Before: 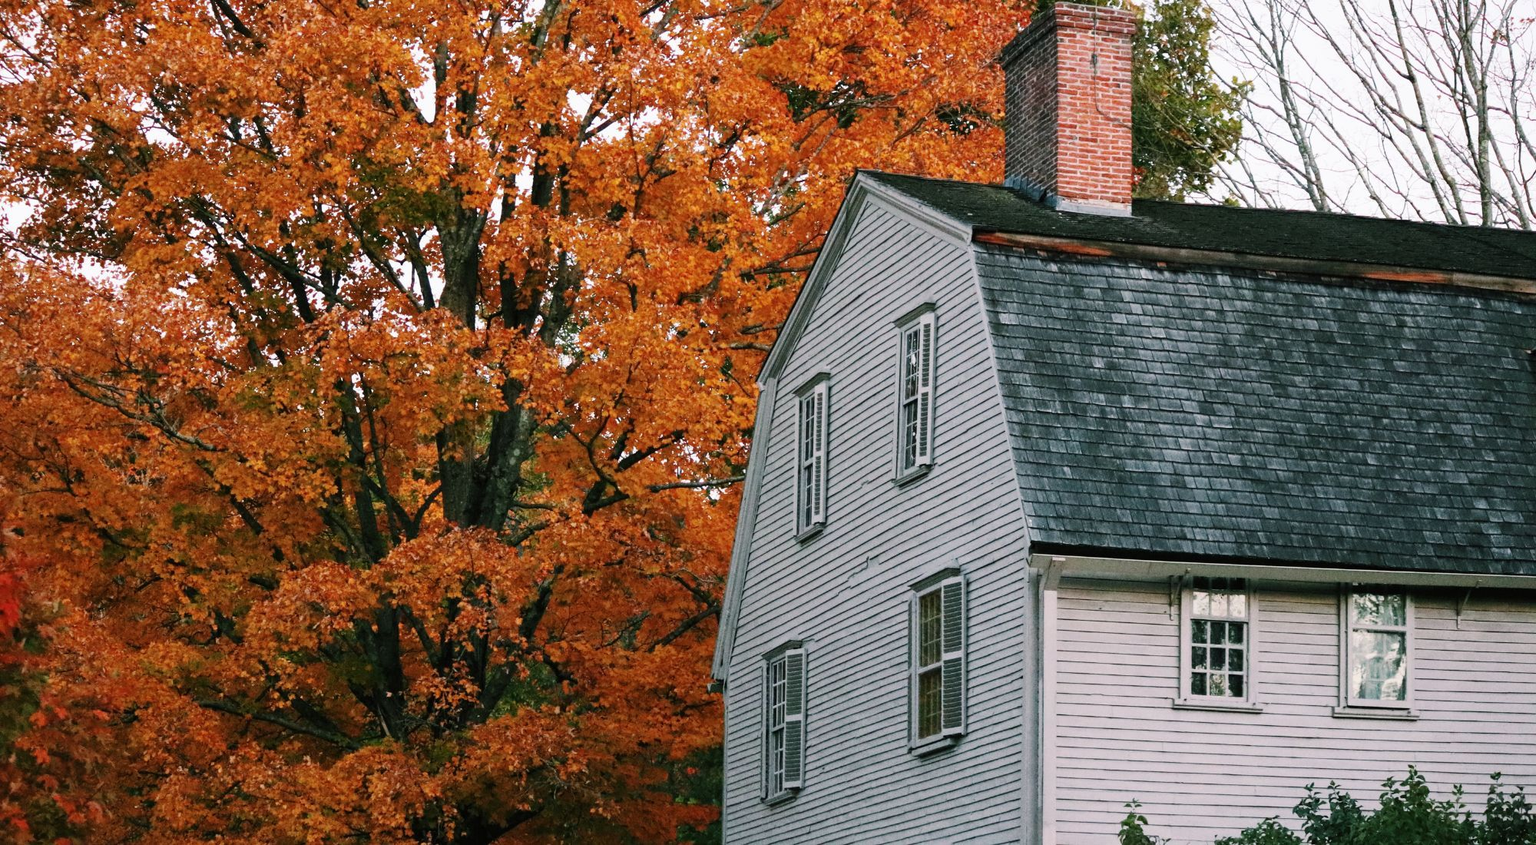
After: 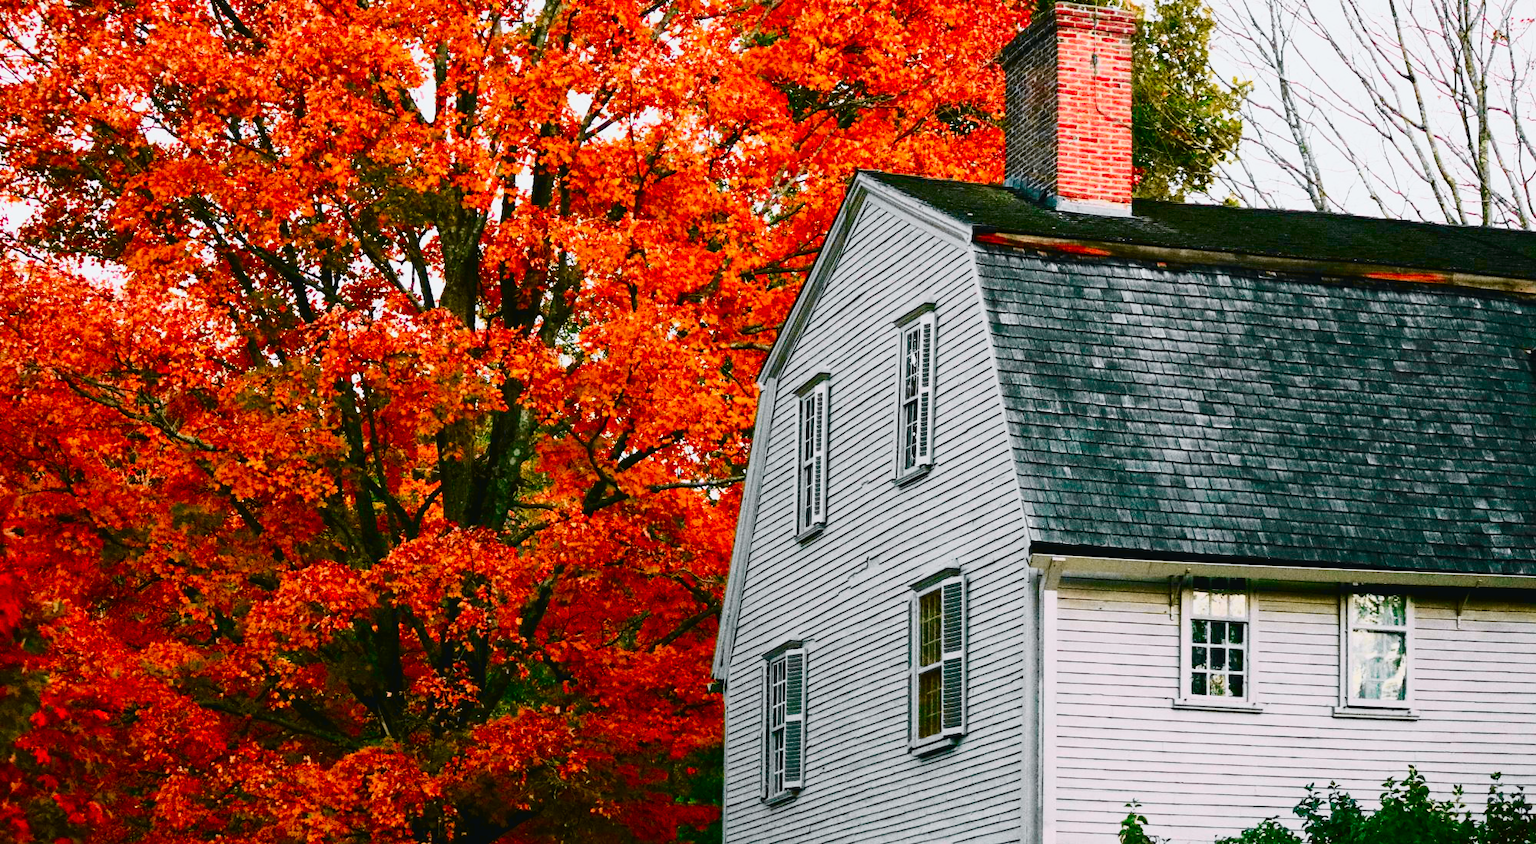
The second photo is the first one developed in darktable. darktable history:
color correction: saturation 1.32
tone curve: curves: ch0 [(0, 0.026) (0.058, 0.036) (0.246, 0.214) (0.437, 0.498) (0.55, 0.644) (0.657, 0.767) (0.822, 0.9) (1, 0.961)]; ch1 [(0, 0) (0.346, 0.307) (0.408, 0.369) (0.453, 0.457) (0.476, 0.489) (0.502, 0.498) (0.521, 0.515) (0.537, 0.531) (0.612, 0.641) (0.676, 0.728) (1, 1)]; ch2 [(0, 0) (0.346, 0.34) (0.434, 0.46) (0.485, 0.494) (0.5, 0.494) (0.511, 0.508) (0.537, 0.564) (0.579, 0.599) (0.663, 0.67) (1, 1)], color space Lab, independent channels, preserve colors none
color balance rgb: perceptual saturation grading › global saturation 20%, perceptual saturation grading › highlights -25%, perceptual saturation grading › shadows 50%
